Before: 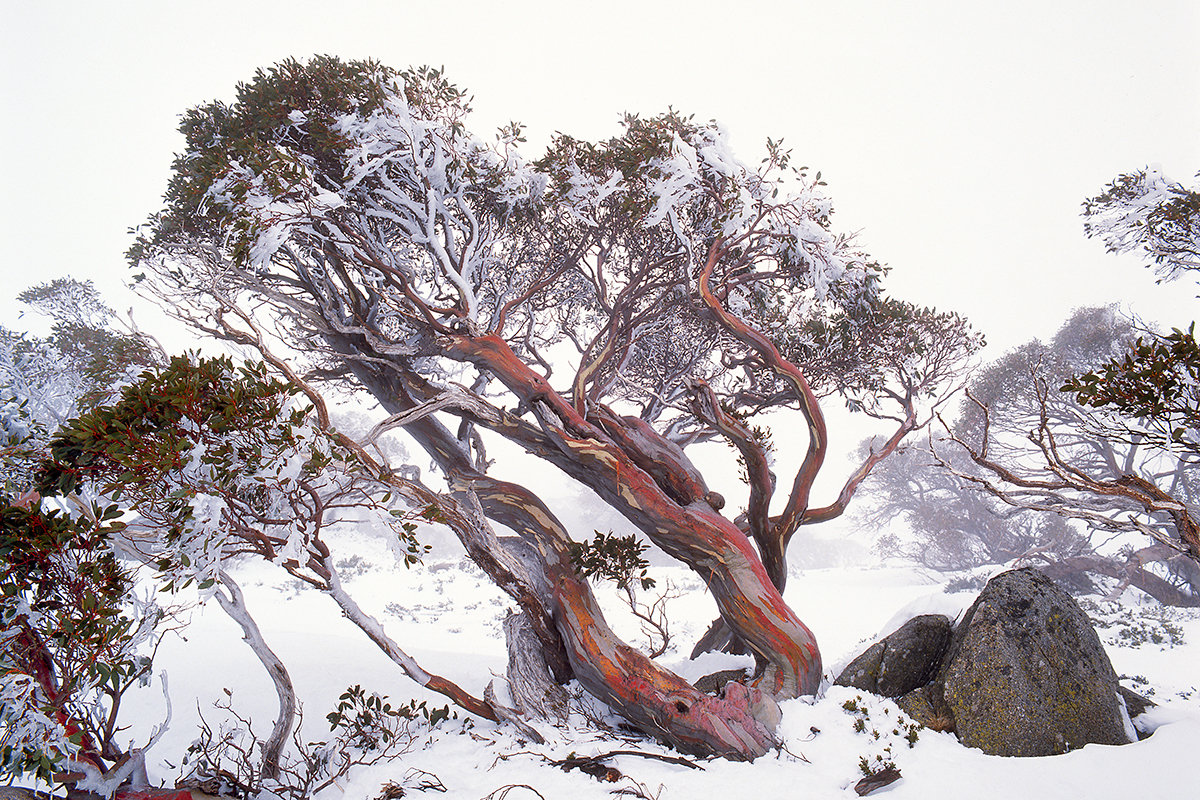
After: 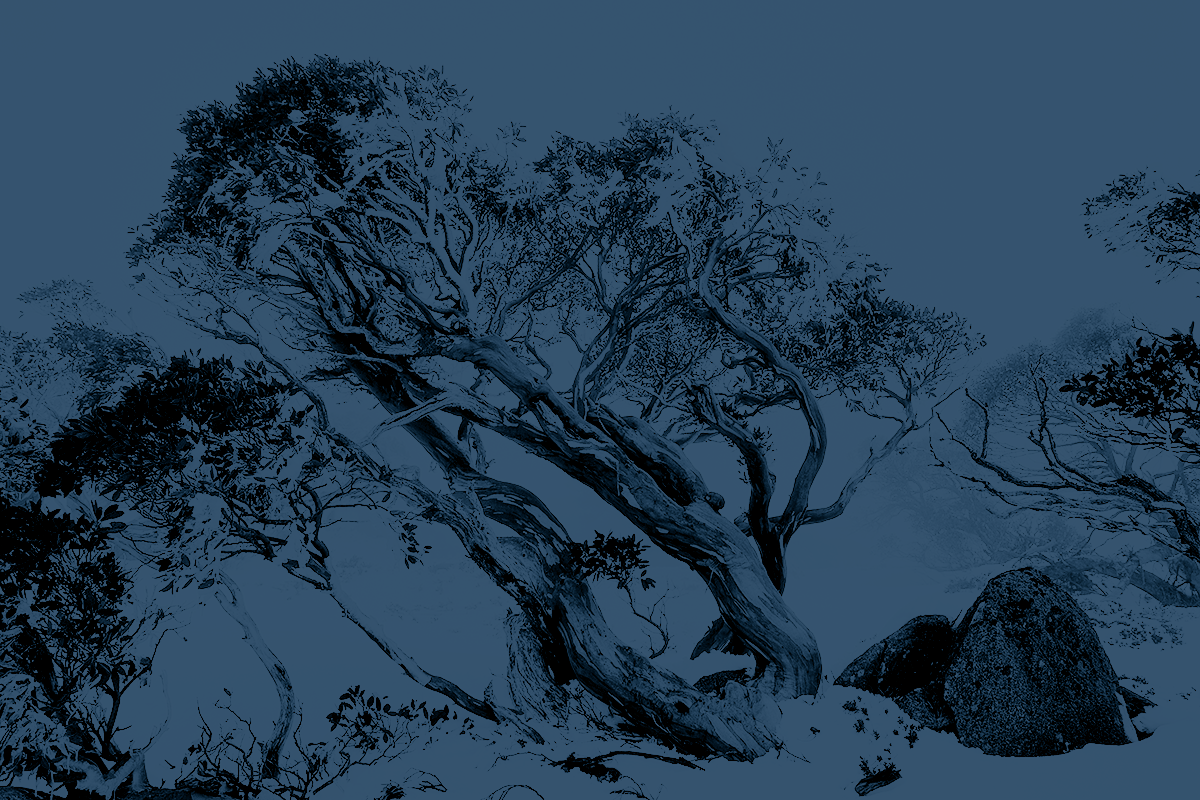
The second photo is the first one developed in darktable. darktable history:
contrast brightness saturation: contrast 0.62, brightness 0.34, saturation 0.14
rgb levels: levels [[0.01, 0.419, 0.839], [0, 0.5, 1], [0, 0.5, 1]]
split-toning: shadows › hue 226.8°, shadows › saturation 0.84
tone curve: curves: ch0 [(0, 0.01) (0.037, 0.032) (0.131, 0.108) (0.275, 0.256) (0.483, 0.512) (0.61, 0.665) (0.696, 0.742) (0.792, 0.819) (0.911, 0.925) (0.997, 0.995)]; ch1 [(0, 0) (0.308, 0.29) (0.425, 0.411) (0.492, 0.488) (0.507, 0.503) (0.53, 0.532) (0.573, 0.586) (0.683, 0.702) (0.746, 0.77) (1, 1)]; ch2 [(0, 0) (0.246, 0.233) (0.36, 0.352) (0.415, 0.415) (0.485, 0.487) (0.502, 0.504) (0.525, 0.518) (0.539, 0.539) (0.587, 0.594) (0.636, 0.652) (0.711, 0.729) (0.845, 0.855) (0.998, 0.977)], color space Lab, independent channels, preserve colors none
colorize: hue 90°, saturation 19%, lightness 1.59%, version 1
